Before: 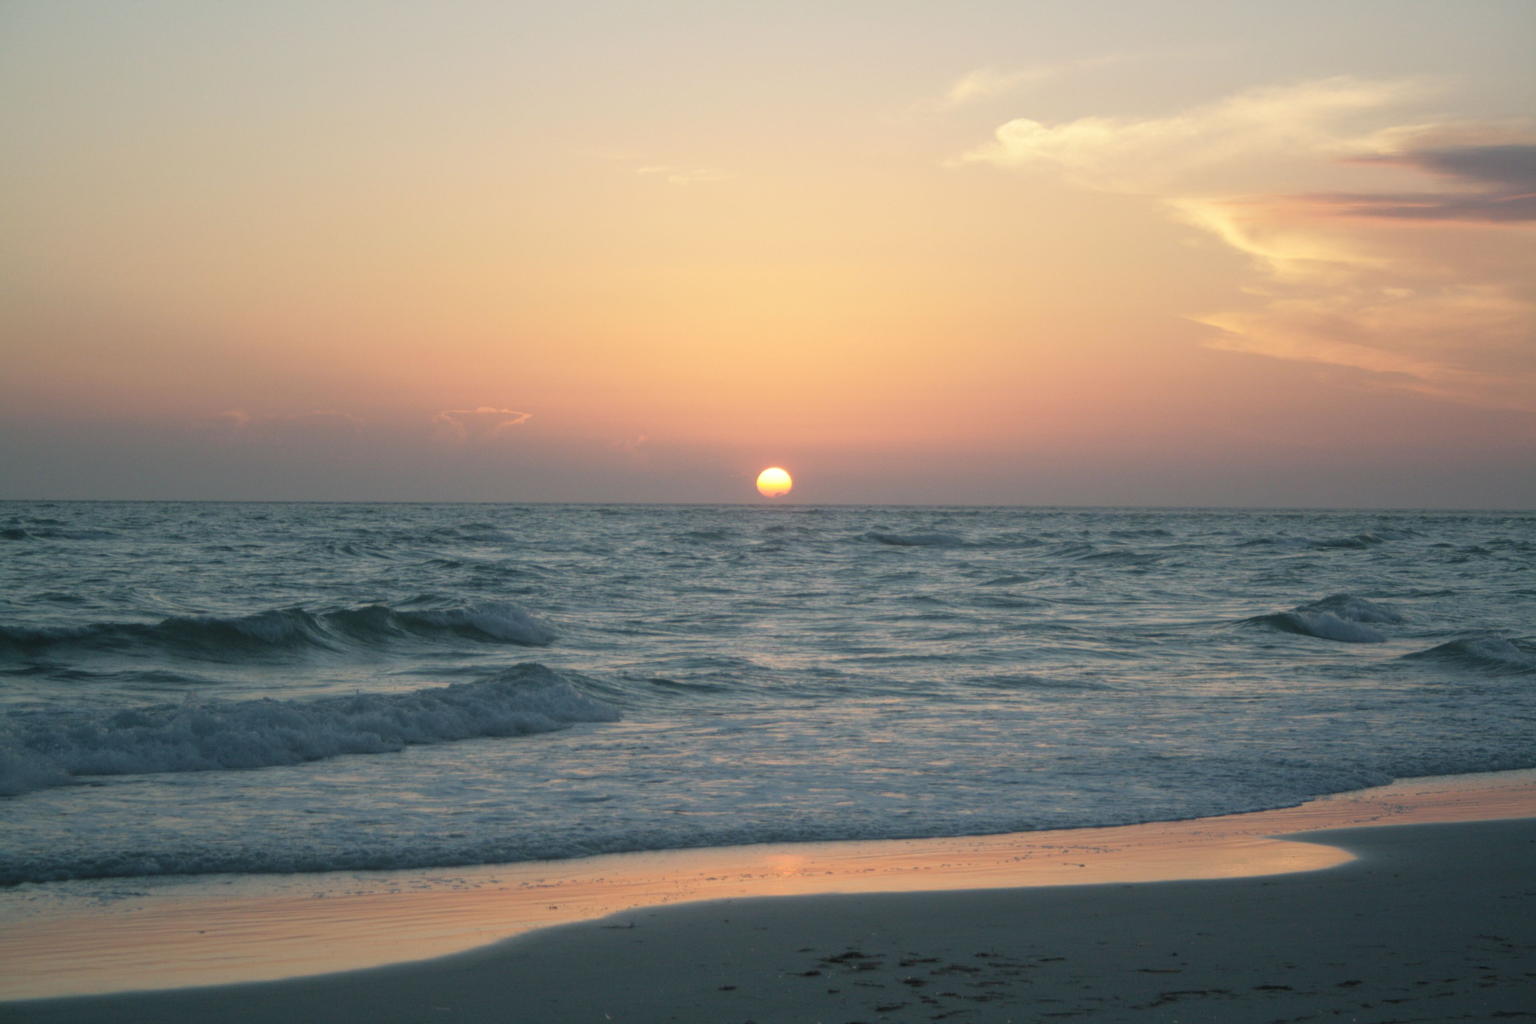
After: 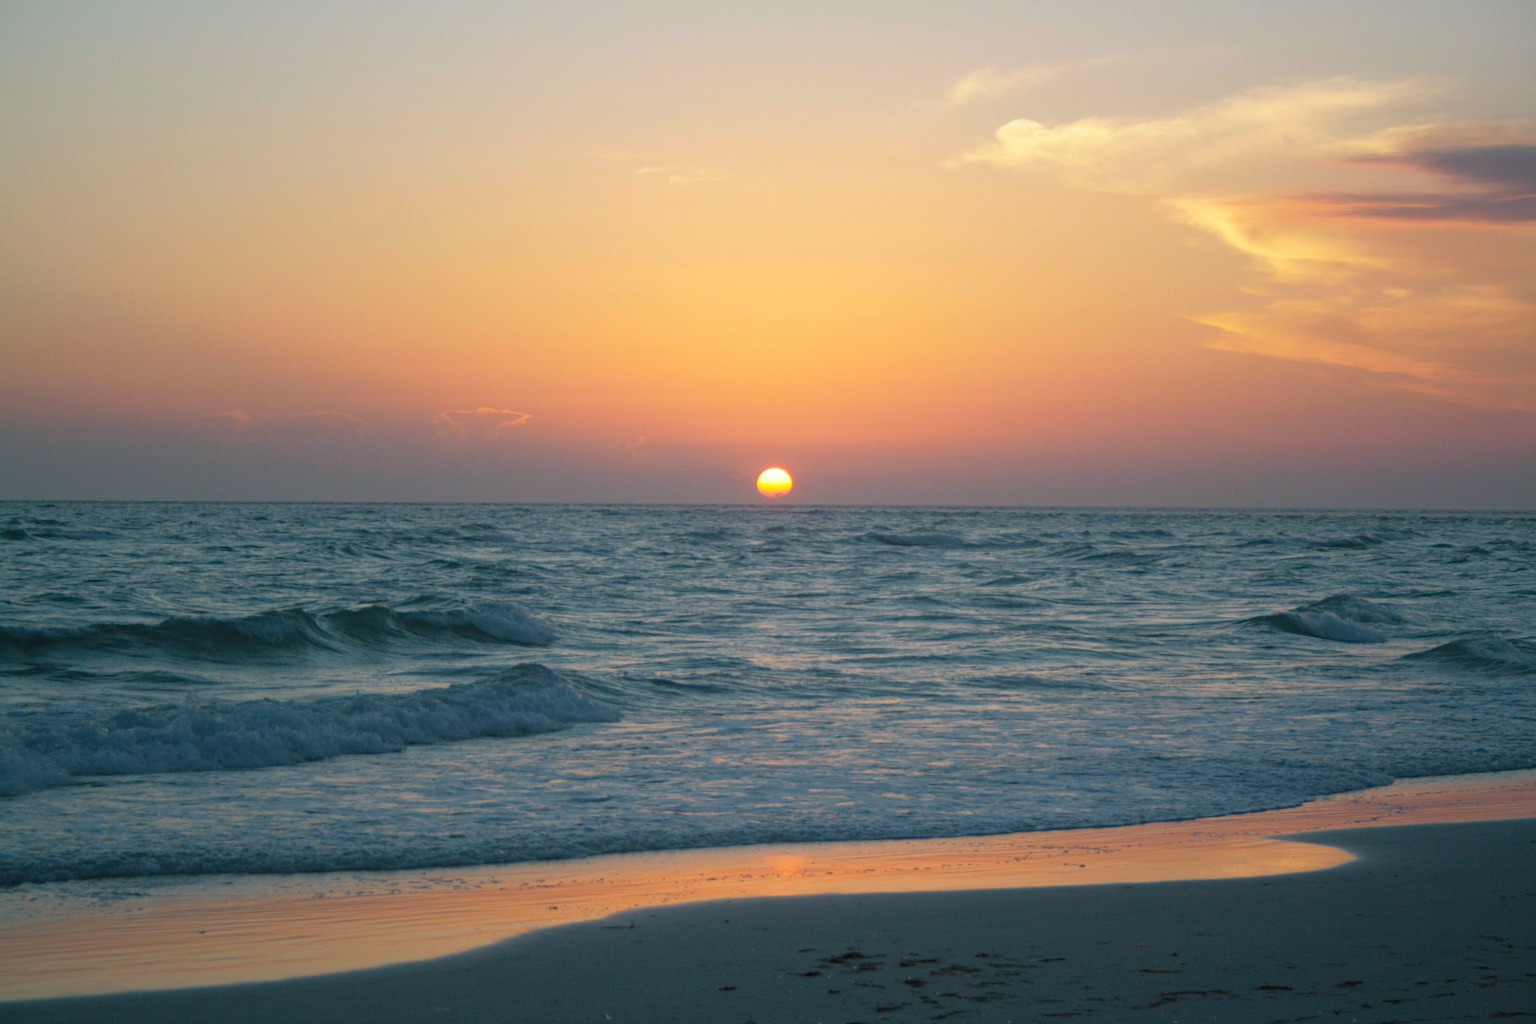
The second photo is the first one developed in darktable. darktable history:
haze removal: compatibility mode true, adaptive false
color balance rgb: perceptual saturation grading › global saturation 25.454%
